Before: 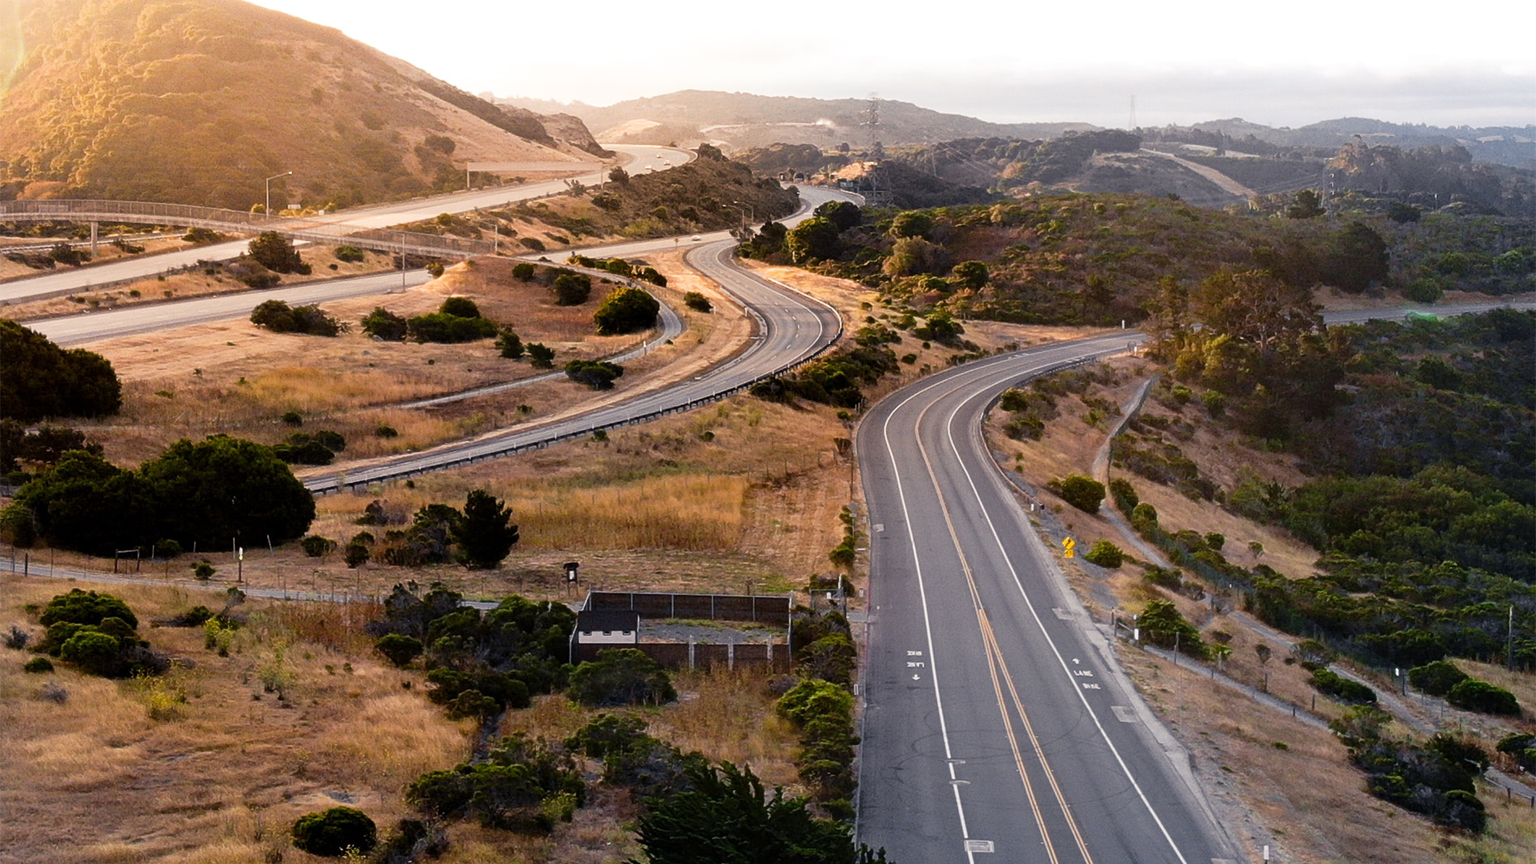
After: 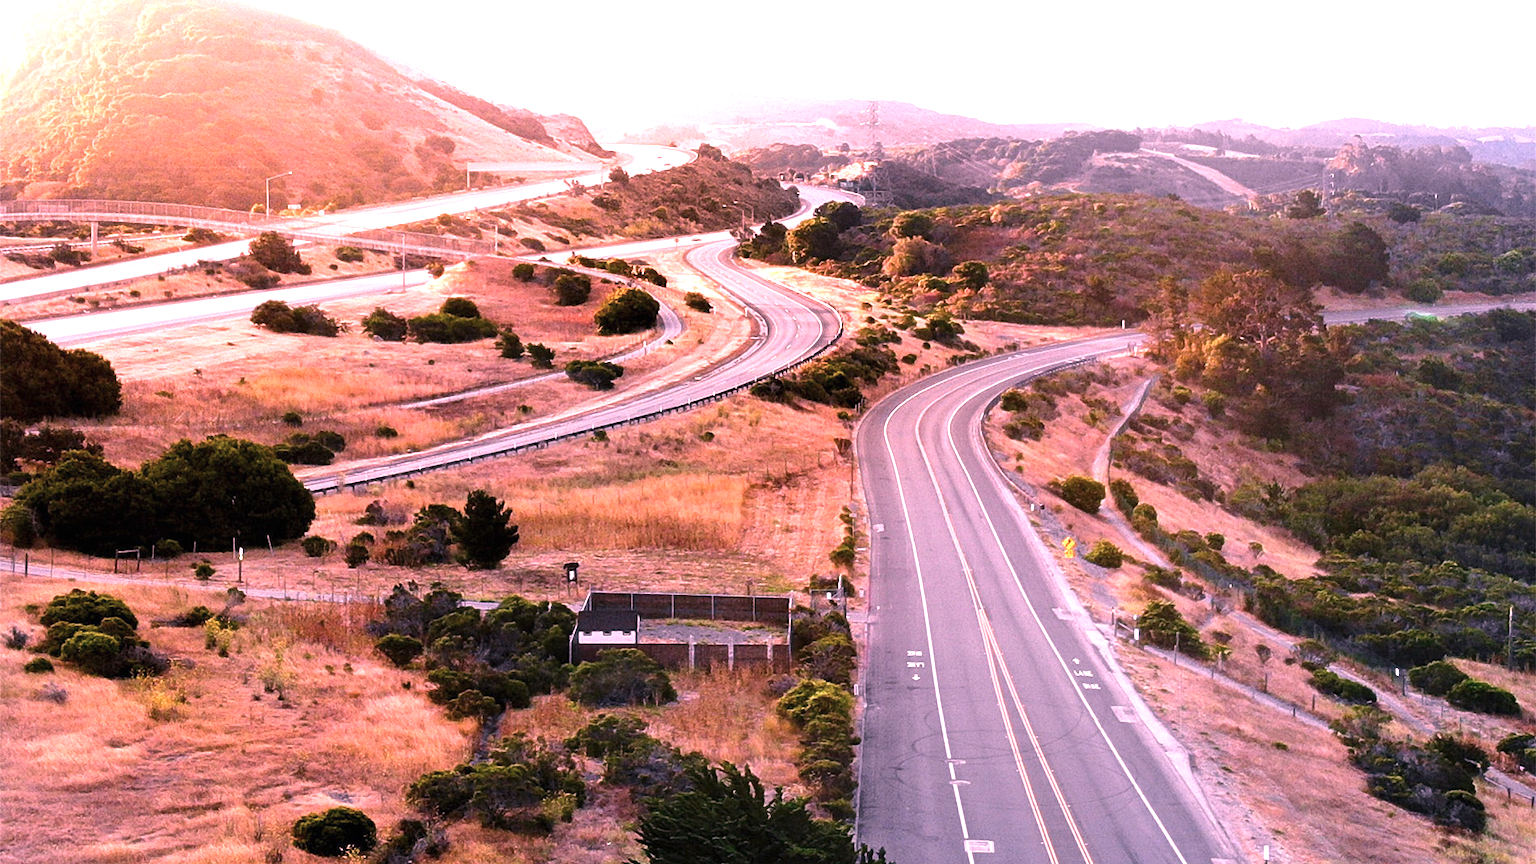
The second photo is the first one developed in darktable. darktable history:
color correction: highlights a* 15.46, highlights b* -20.56
exposure: black level correction 0, exposure 1.1 EV, compensate highlight preservation false
white balance: red 1.127, blue 0.943
